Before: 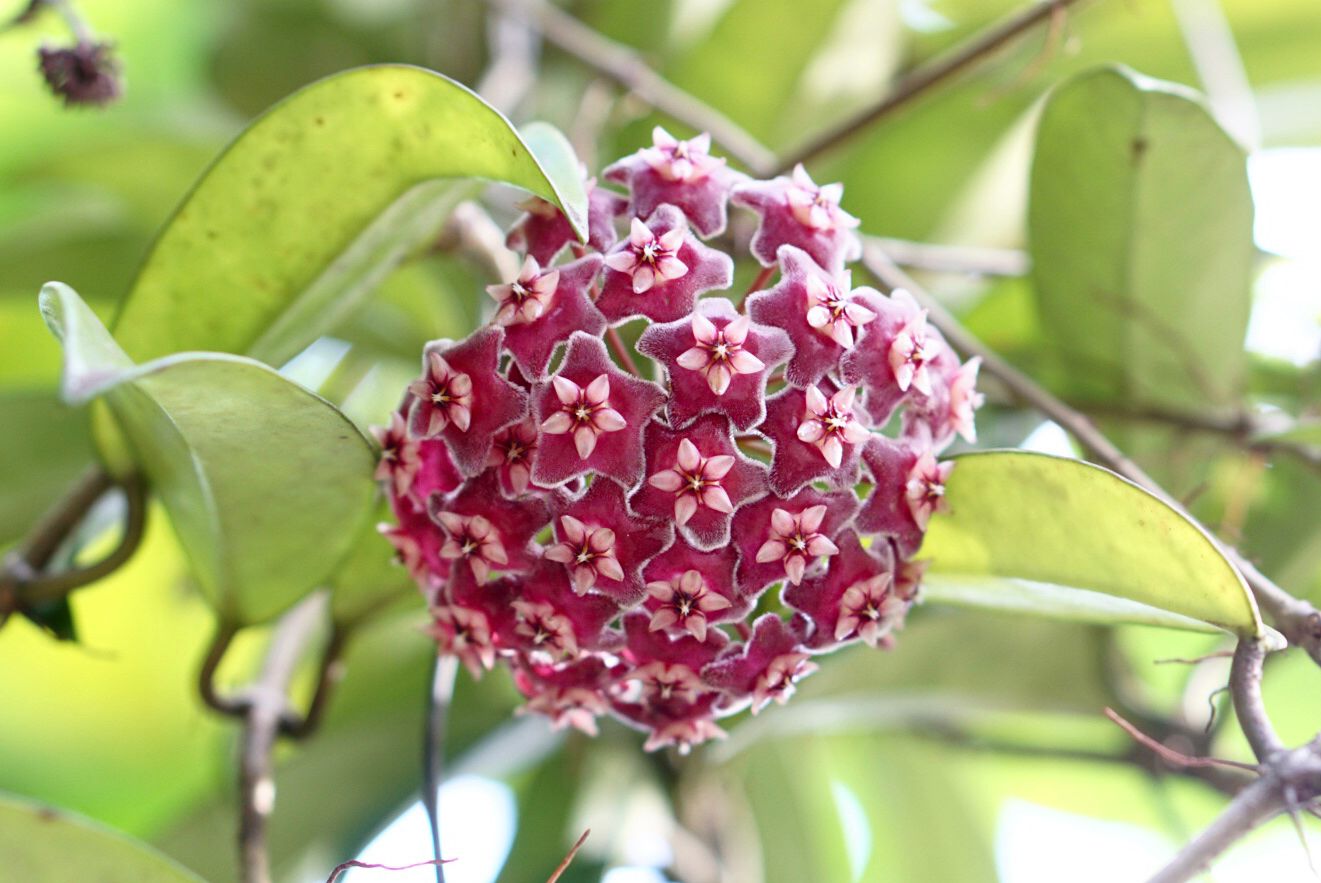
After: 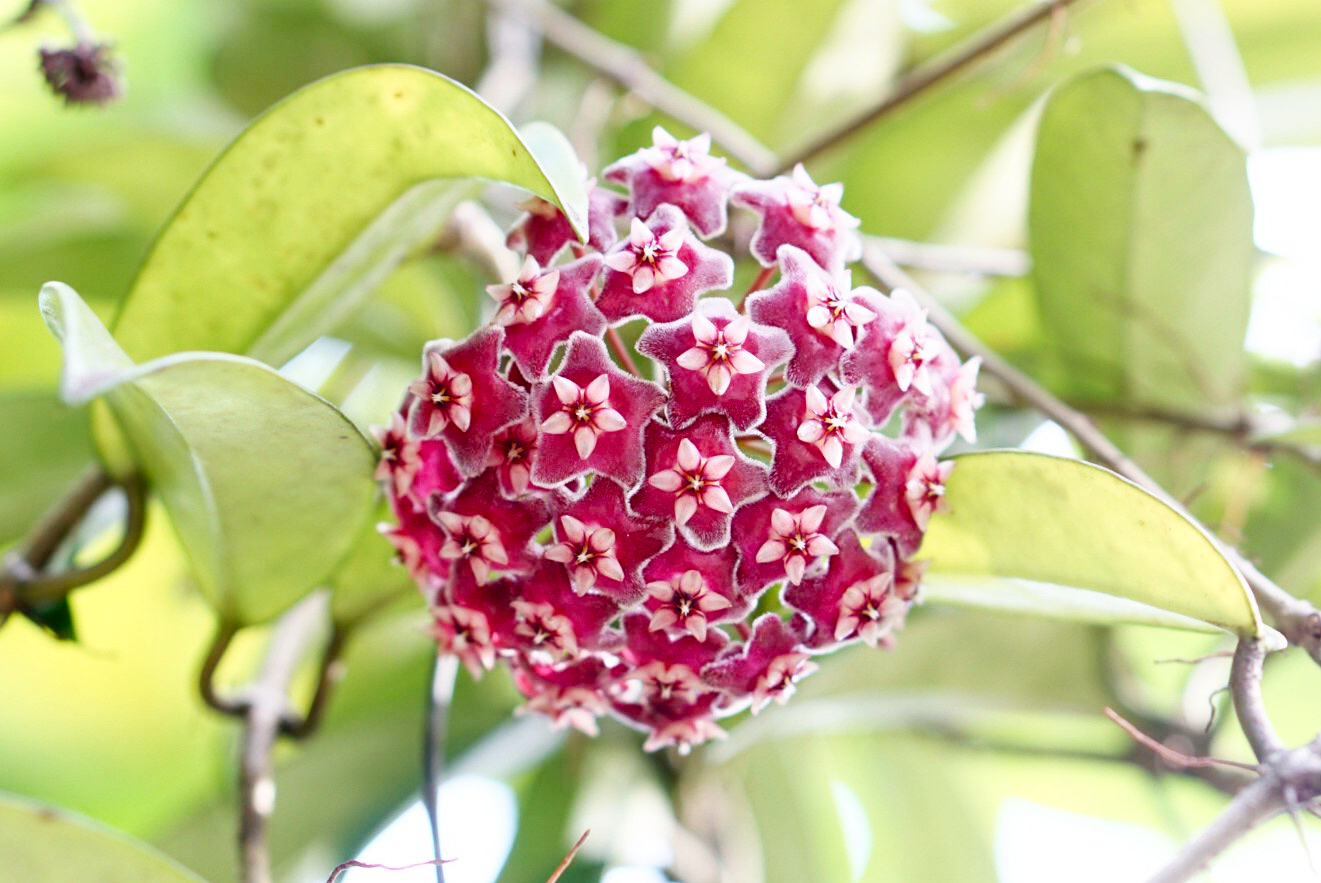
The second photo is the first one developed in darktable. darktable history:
tone curve: curves: ch0 [(0, 0) (0.051, 0.027) (0.096, 0.071) (0.219, 0.248) (0.428, 0.52) (0.596, 0.713) (0.727, 0.823) (0.859, 0.924) (1, 1)]; ch1 [(0, 0) (0.1, 0.038) (0.318, 0.221) (0.413, 0.325) (0.454, 0.41) (0.493, 0.478) (0.503, 0.501) (0.516, 0.515) (0.548, 0.575) (0.561, 0.596) (0.594, 0.647) (0.666, 0.701) (1, 1)]; ch2 [(0, 0) (0.453, 0.44) (0.479, 0.476) (0.504, 0.5) (0.52, 0.526) (0.557, 0.585) (0.583, 0.608) (0.824, 0.815) (1, 1)], preserve colors none
